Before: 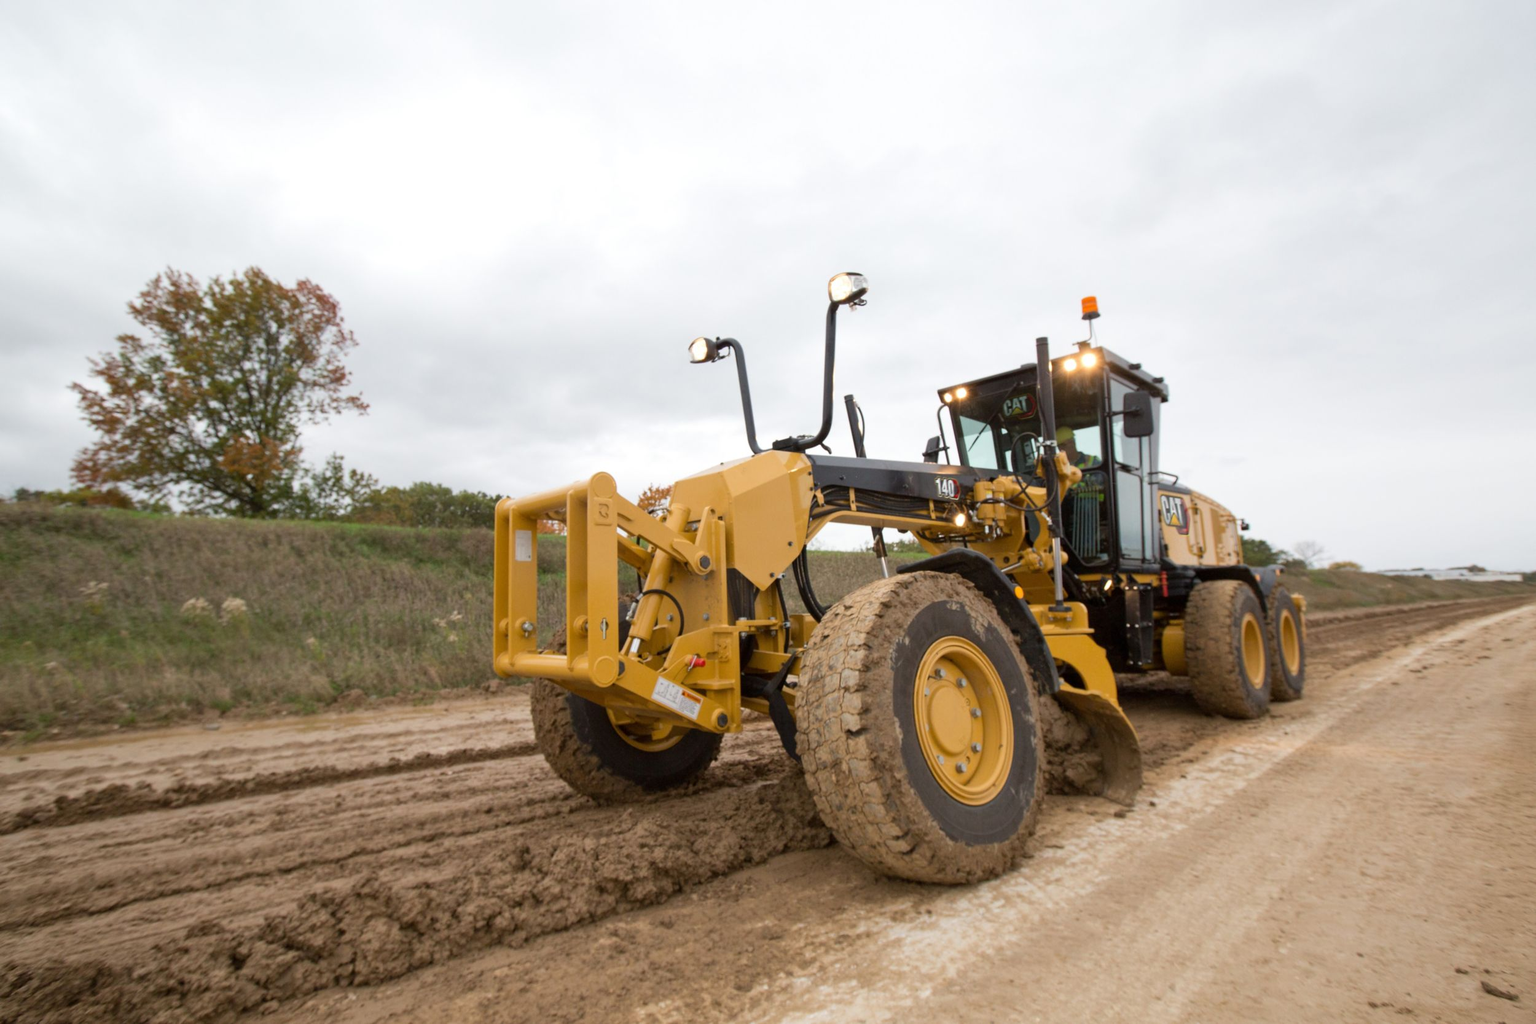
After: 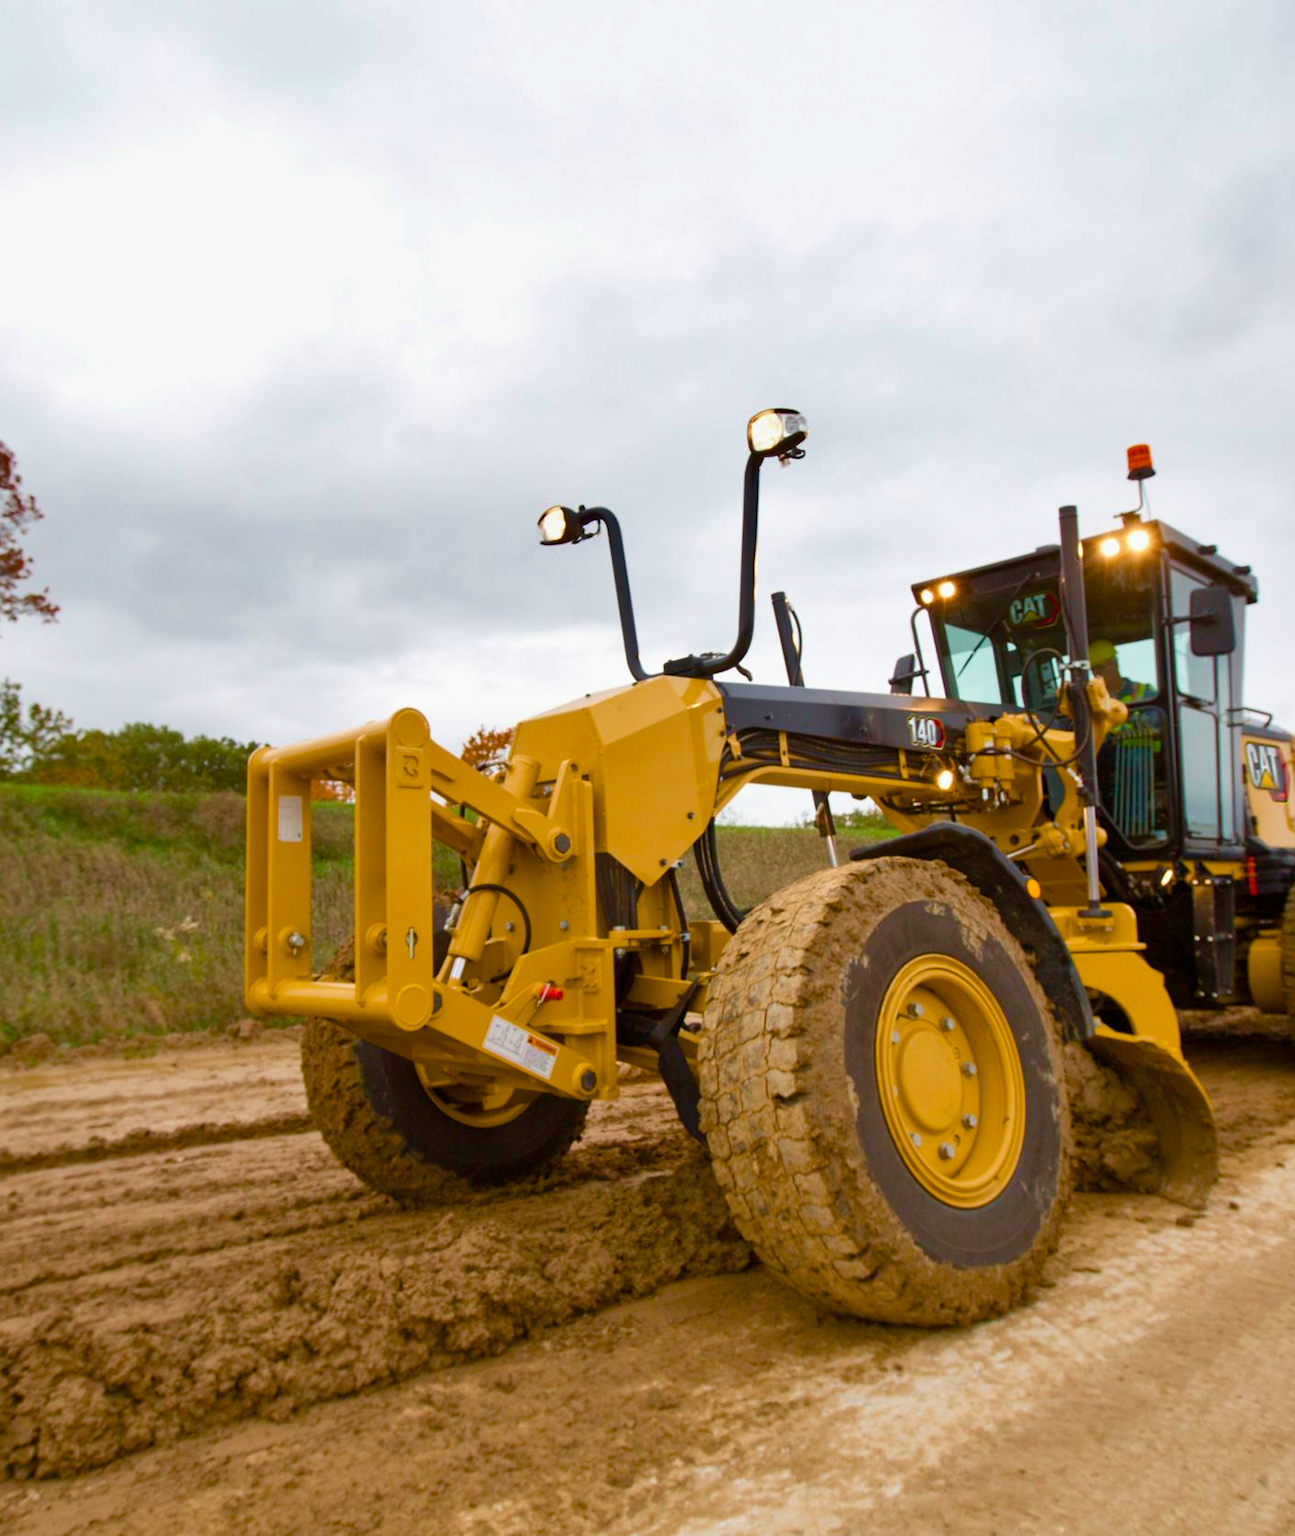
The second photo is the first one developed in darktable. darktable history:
velvia: on, module defaults
crop: left 21.496%, right 22.254%
color balance rgb: perceptual saturation grading › global saturation 20%, perceptual saturation grading › highlights -25%, perceptual saturation grading › shadows 50.52%, global vibrance 40.24%
shadows and highlights: shadows 43.71, white point adjustment -1.46, soften with gaussian
